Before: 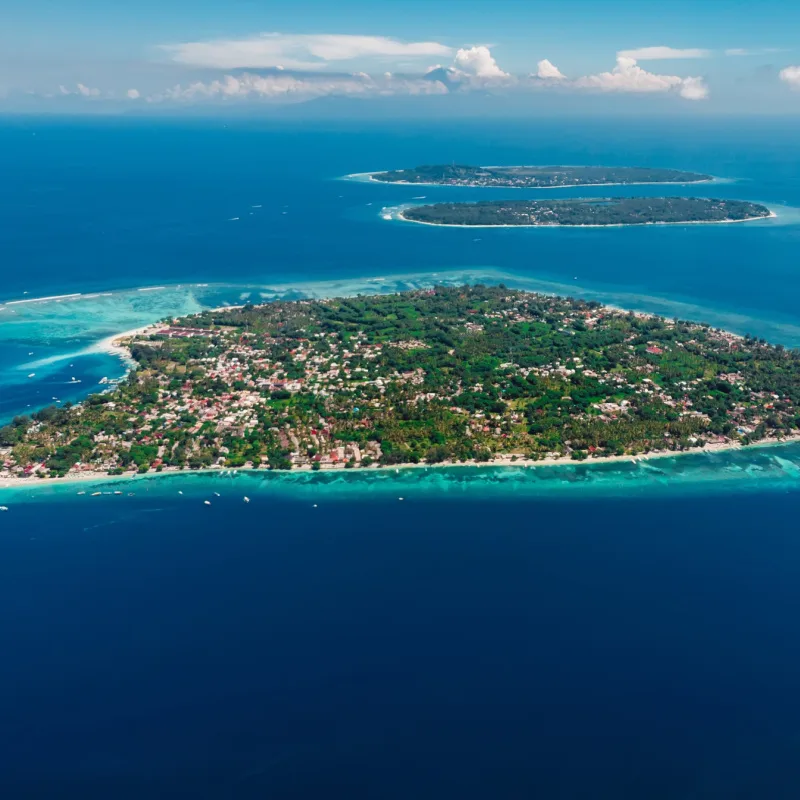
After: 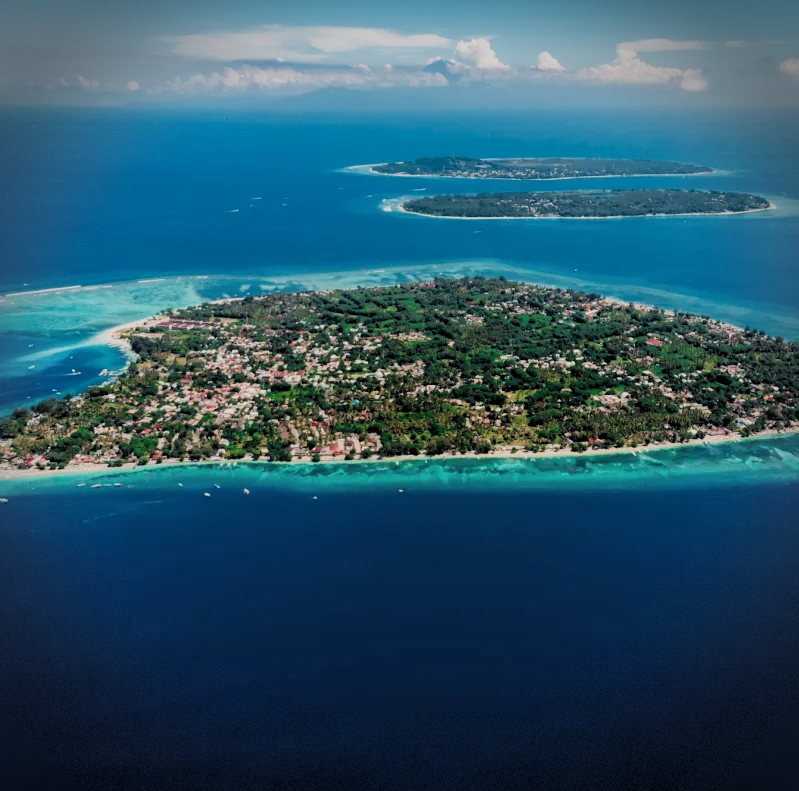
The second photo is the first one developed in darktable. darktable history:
filmic rgb: black relative exposure -5.01 EV, white relative exposure 3.96 EV, hardness 2.88, contrast 1.098, highlights saturation mix -20.6%, color science v6 (2022)
crop: top 1.004%, right 0.023%
local contrast: mode bilateral grid, contrast 20, coarseness 49, detail 120%, midtone range 0.2
vignetting: fall-off radius 46.3%, brightness -0.579, saturation -0.265, dithering 8-bit output
exposure: exposure -0.072 EV, compensate highlight preservation false
